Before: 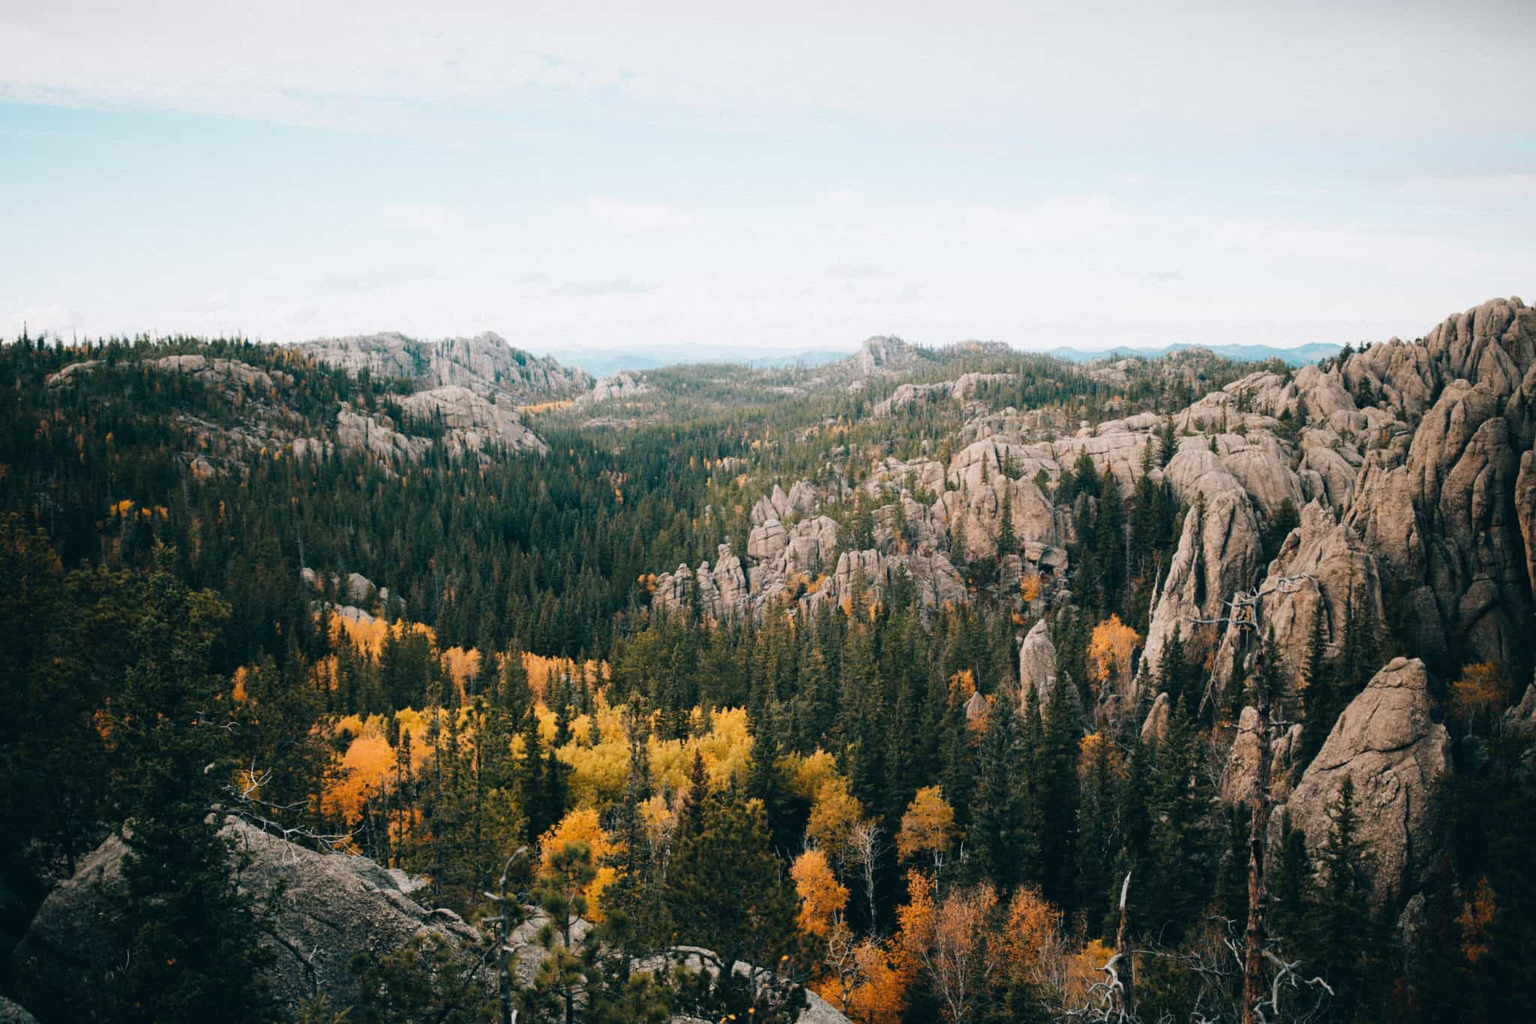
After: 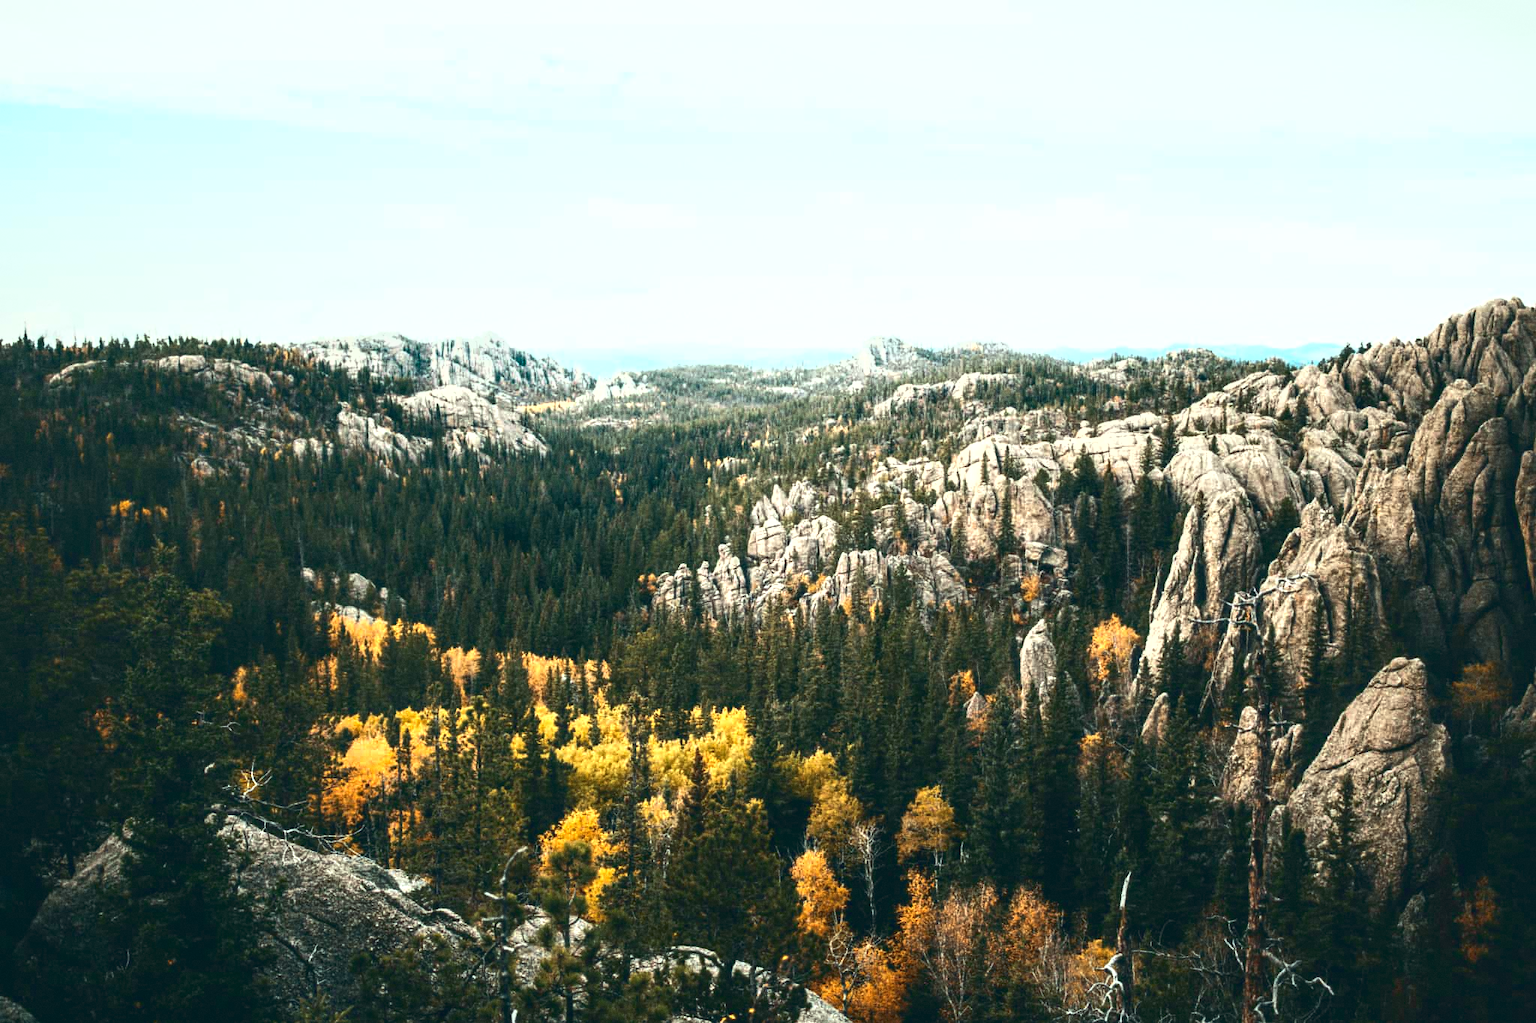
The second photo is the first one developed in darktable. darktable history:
local contrast: detail 130%
grain: coarseness 0.09 ISO
tone curve: curves: ch0 [(0, 0.081) (0.483, 0.453) (0.881, 0.992)]
tone equalizer: -8 EV -0.75 EV, -7 EV -0.7 EV, -6 EV -0.6 EV, -5 EV -0.4 EV, -3 EV 0.4 EV, -2 EV 0.6 EV, -1 EV 0.7 EV, +0 EV 0.75 EV, edges refinement/feathering 500, mask exposure compensation -1.57 EV, preserve details no
color correction: highlights a* -8, highlights b* 3.1
